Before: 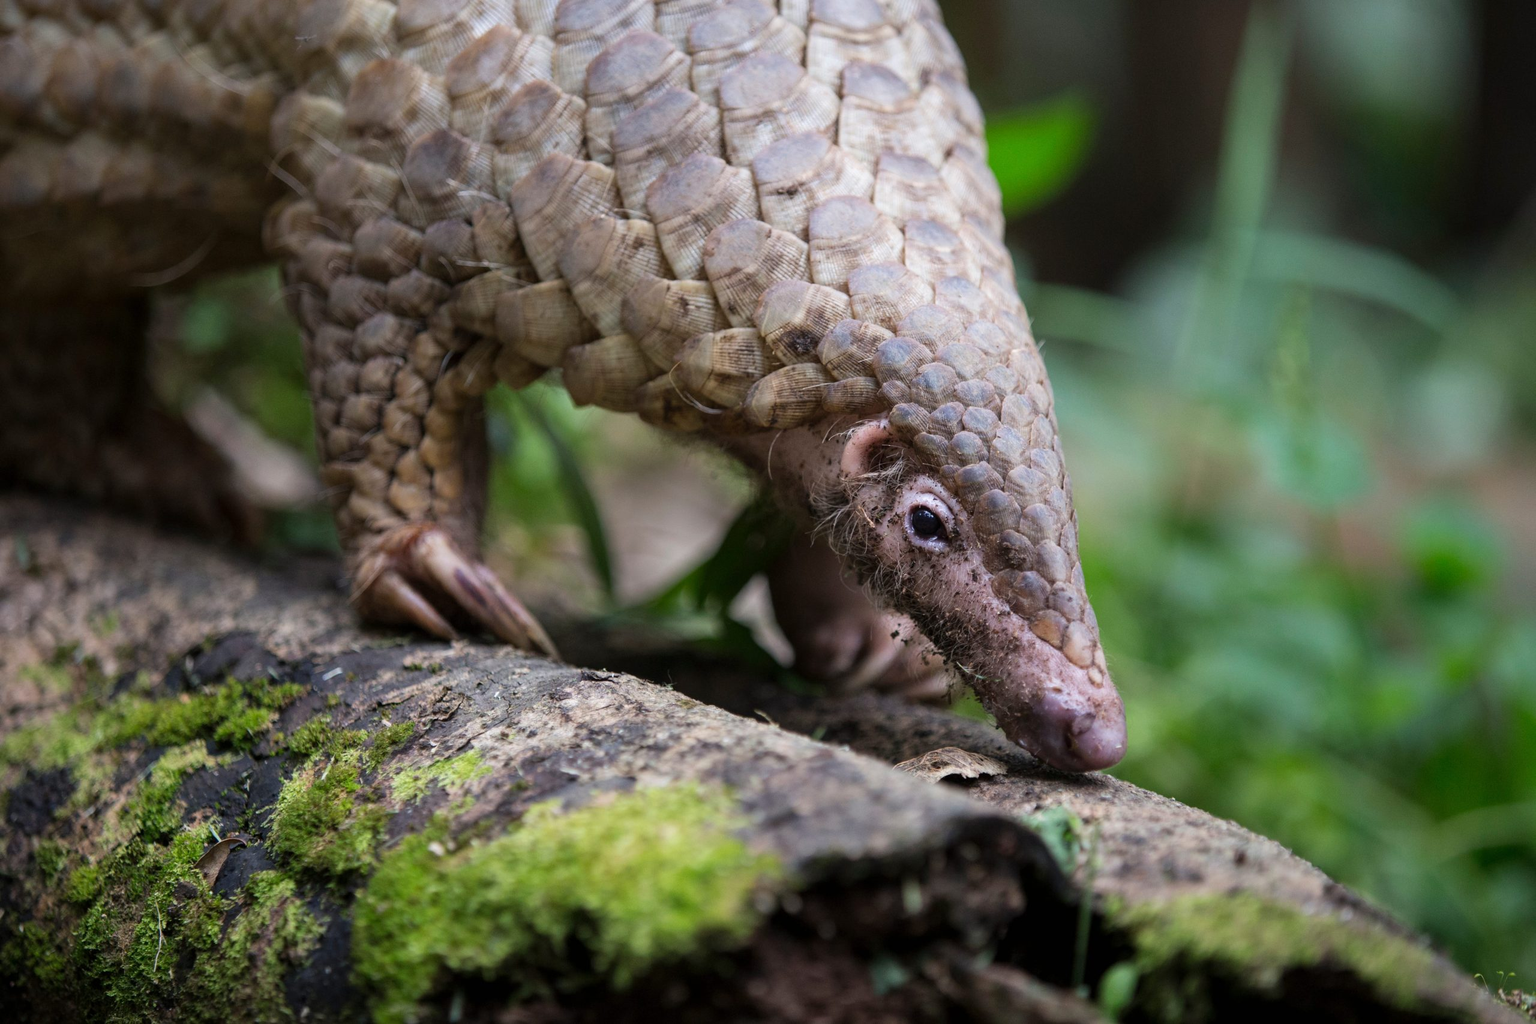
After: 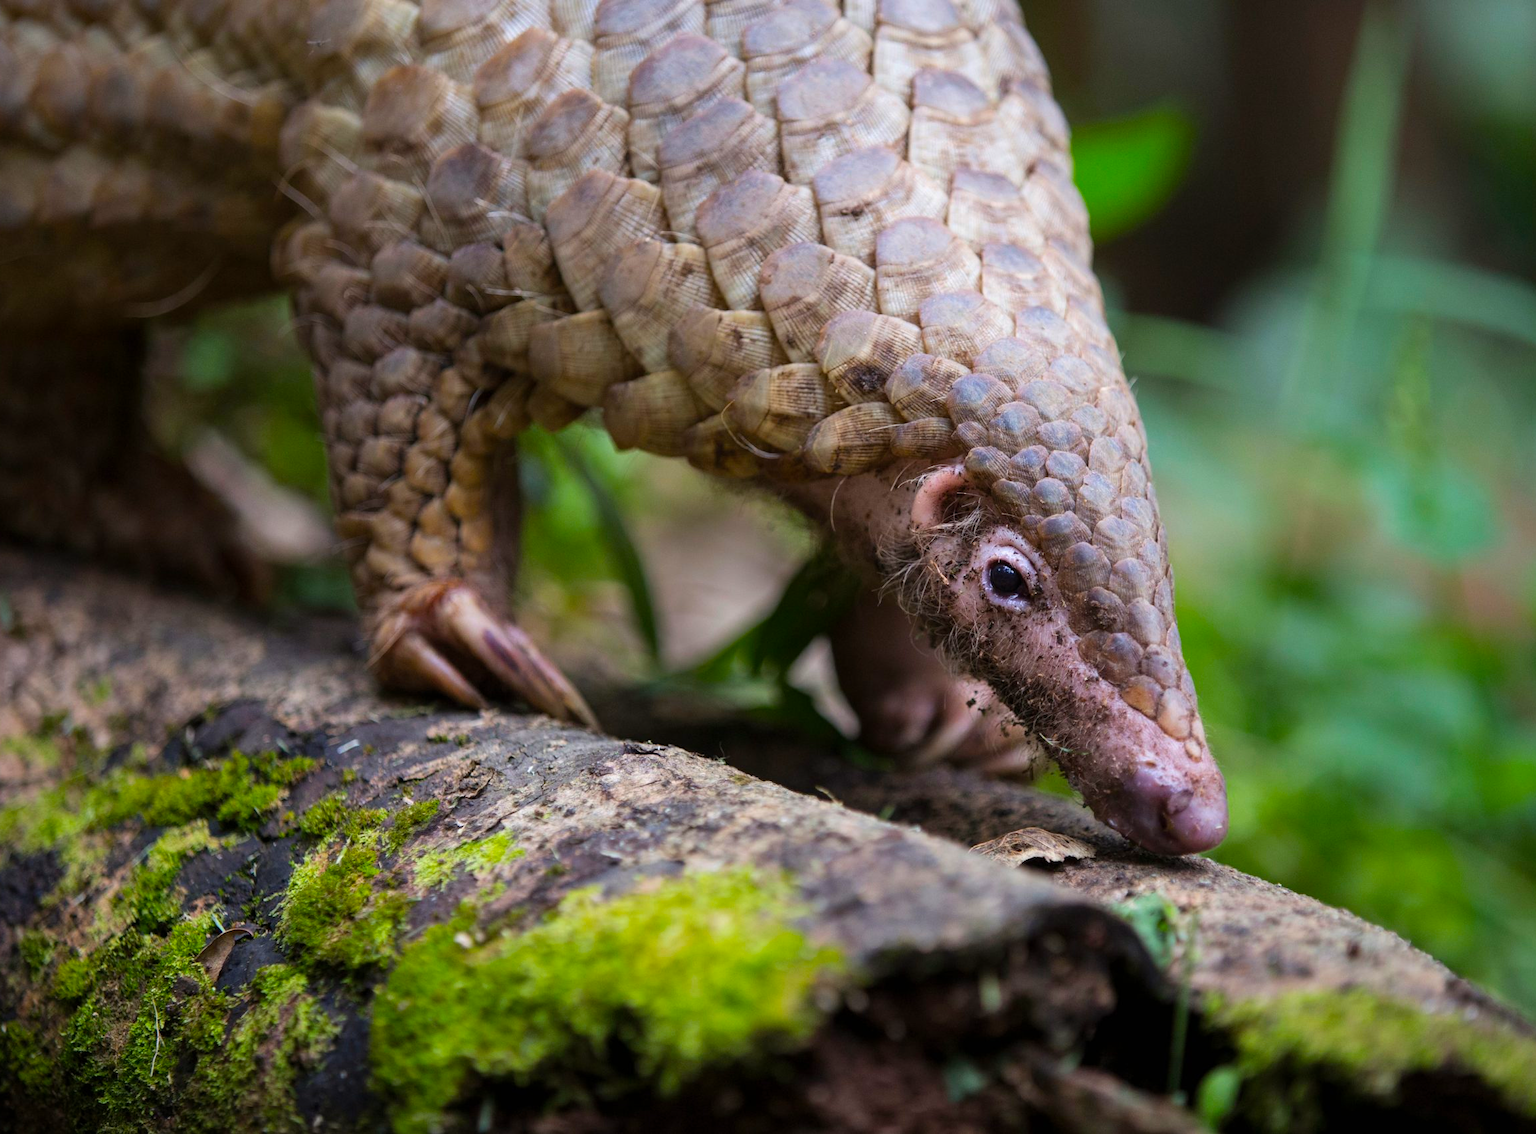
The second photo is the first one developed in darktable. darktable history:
color balance rgb: shadows lift › chroma 1.029%, shadows lift › hue 28.45°, linear chroma grading › shadows -10.698%, linear chroma grading › global chroma 20.358%, perceptual saturation grading › global saturation 17.887%, global vibrance 9.306%
crop and rotate: left 1.182%, right 8.495%
